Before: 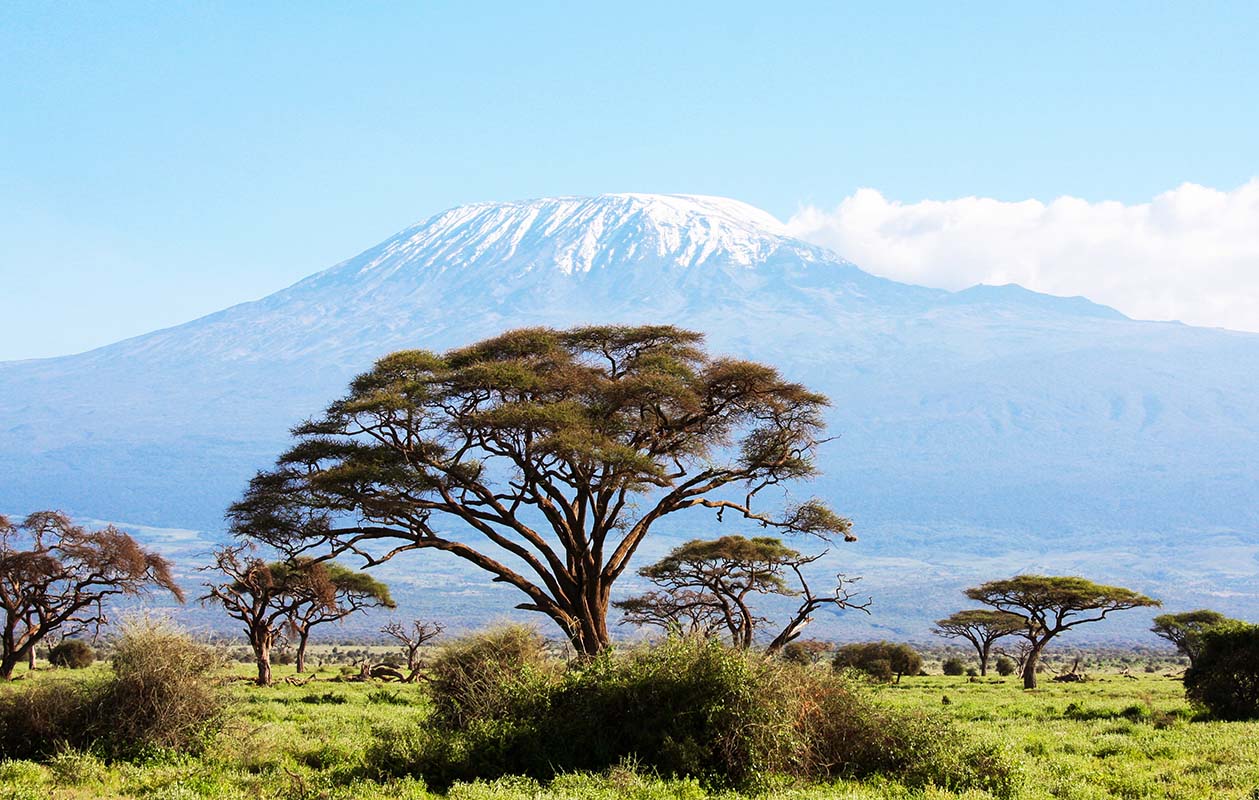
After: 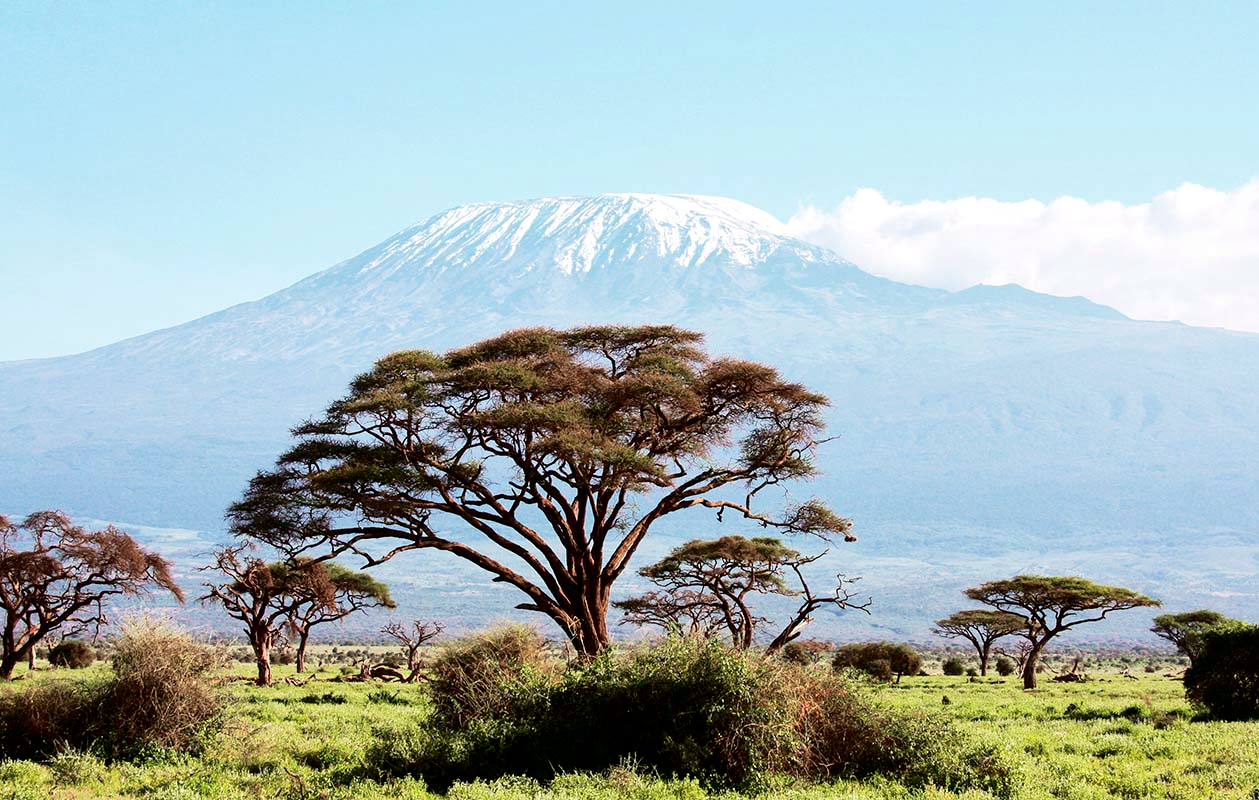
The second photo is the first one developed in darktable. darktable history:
local contrast: mode bilateral grid, contrast 21, coarseness 50, detail 120%, midtone range 0.2
tone curve: curves: ch0 [(0.003, 0) (0.066, 0.023) (0.149, 0.094) (0.264, 0.238) (0.395, 0.421) (0.517, 0.56) (0.688, 0.743) (0.813, 0.846) (1, 1)]; ch1 [(0, 0) (0.164, 0.115) (0.337, 0.332) (0.39, 0.398) (0.464, 0.461) (0.501, 0.5) (0.521, 0.535) (0.571, 0.588) (0.652, 0.681) (0.733, 0.749) (0.811, 0.796) (1, 1)]; ch2 [(0, 0) (0.337, 0.382) (0.464, 0.476) (0.501, 0.502) (0.527, 0.54) (0.556, 0.567) (0.6, 0.59) (0.687, 0.675) (1, 1)], color space Lab, independent channels, preserve colors none
